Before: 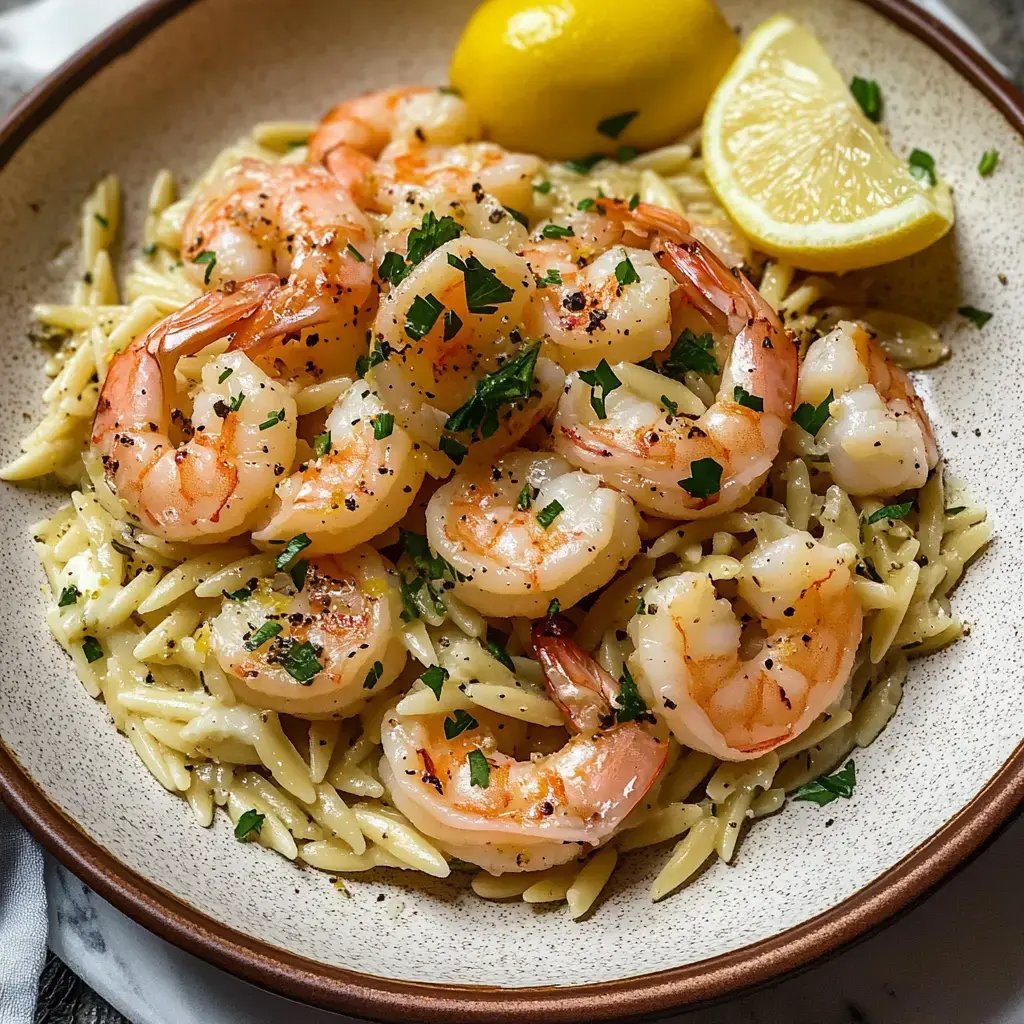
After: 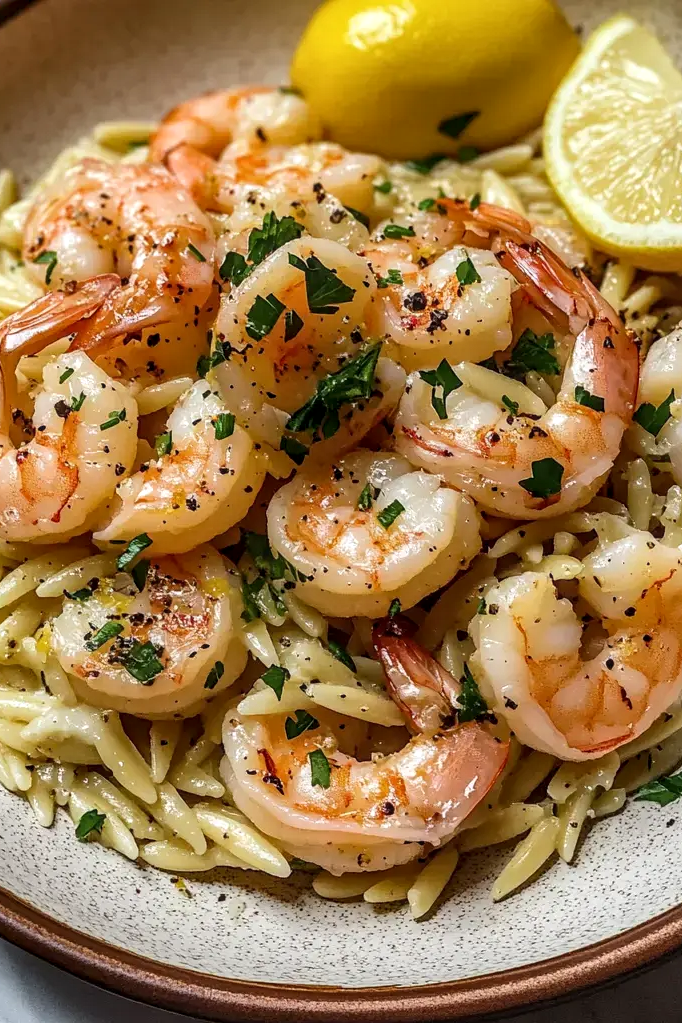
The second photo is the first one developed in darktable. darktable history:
local contrast: on, module defaults
crop and rotate: left 15.546%, right 17.787%
